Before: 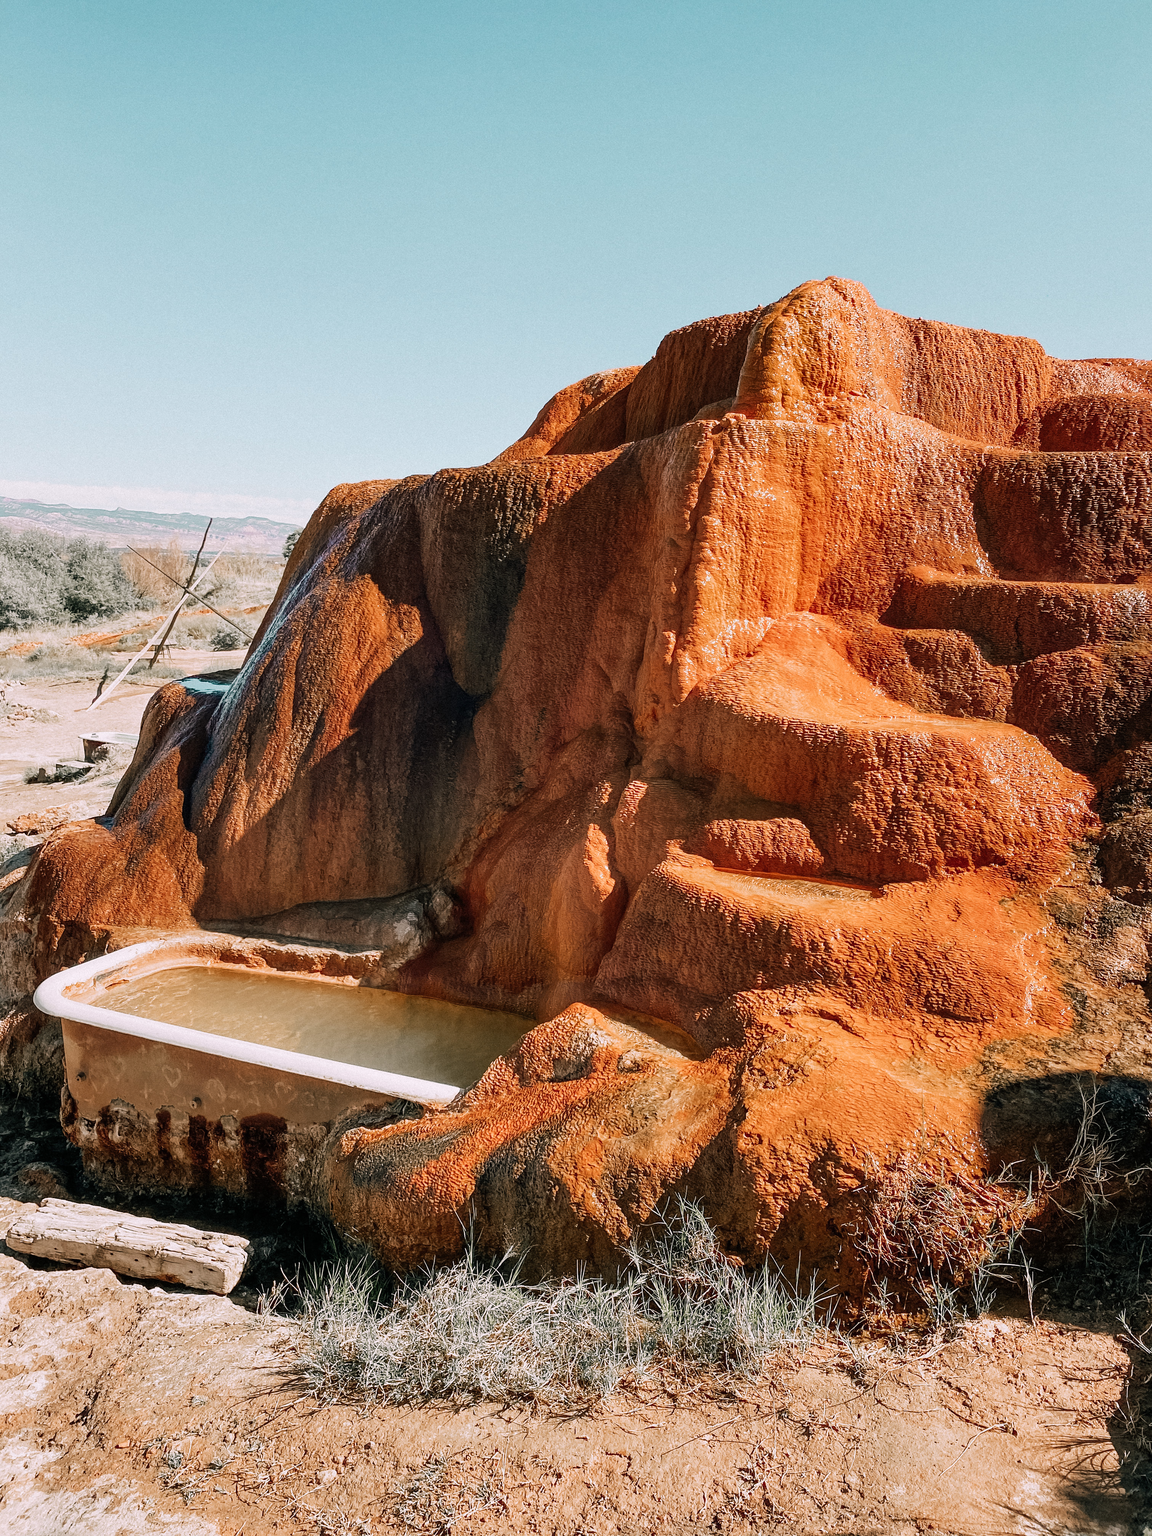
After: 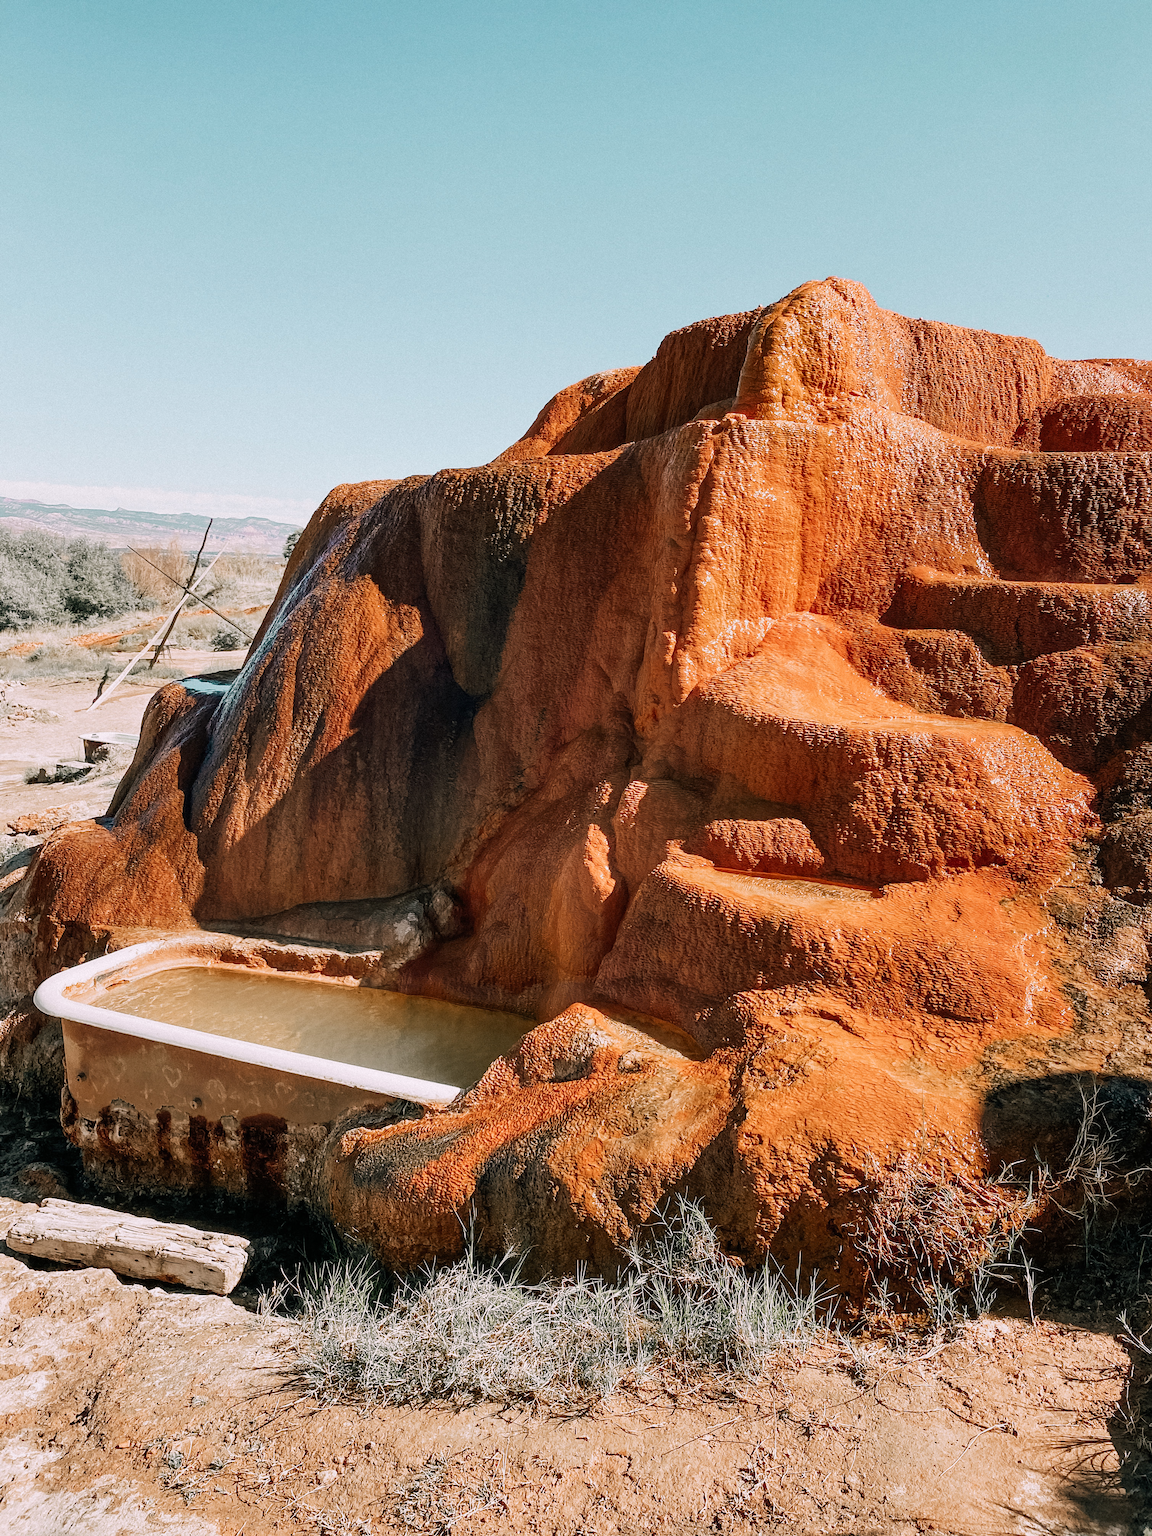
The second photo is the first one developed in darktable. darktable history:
tone curve: curves: ch0 [(0, 0) (0.003, 0.003) (0.011, 0.01) (0.025, 0.023) (0.044, 0.042) (0.069, 0.065) (0.1, 0.094) (0.136, 0.128) (0.177, 0.167) (0.224, 0.211) (0.277, 0.261) (0.335, 0.315) (0.399, 0.375) (0.468, 0.441) (0.543, 0.543) (0.623, 0.623) (0.709, 0.709) (0.801, 0.801) (0.898, 0.898) (1, 1)], color space Lab, independent channels, preserve colors none
